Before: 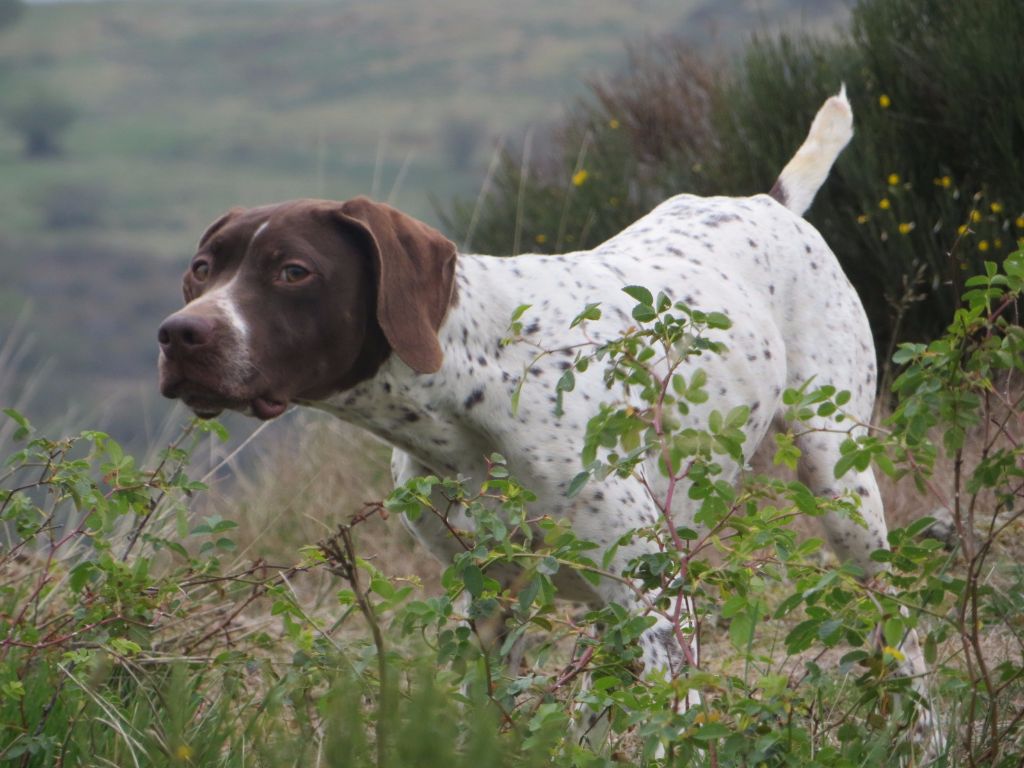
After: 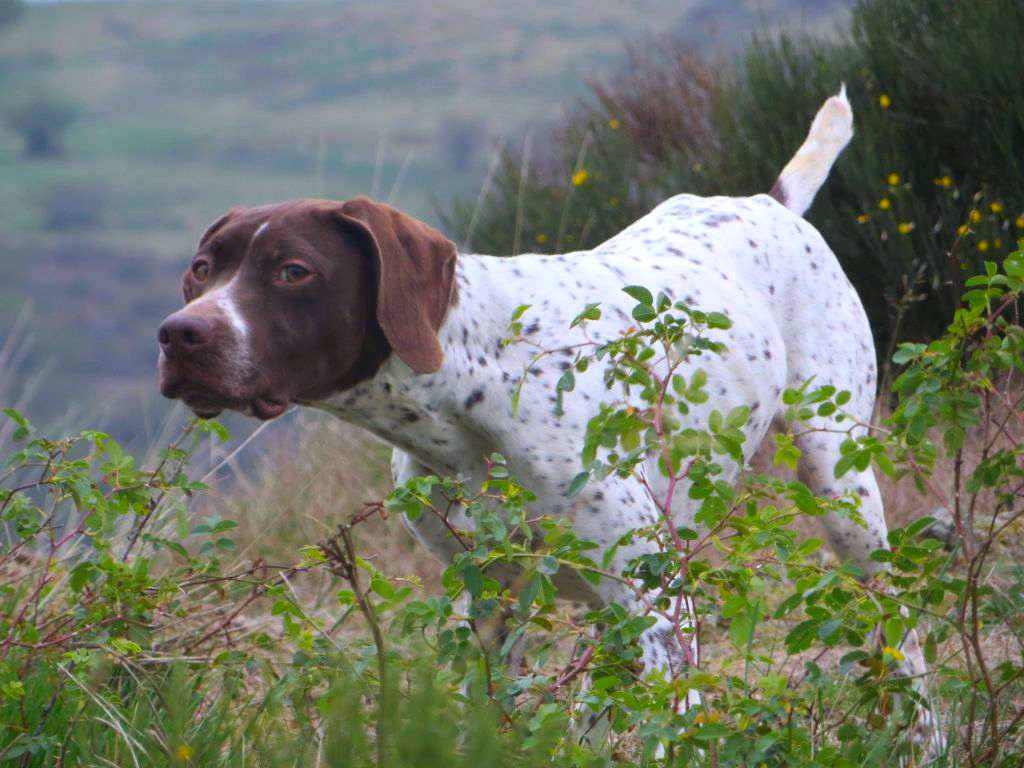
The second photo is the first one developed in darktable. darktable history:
exposure: exposure 0.202 EV, compensate exposure bias true, compensate highlight preservation false
color calibration: illuminant as shot in camera, x 0.358, y 0.373, temperature 4628.91 K
color balance rgb: perceptual saturation grading › global saturation -0.055%, global vibrance 50.037%
